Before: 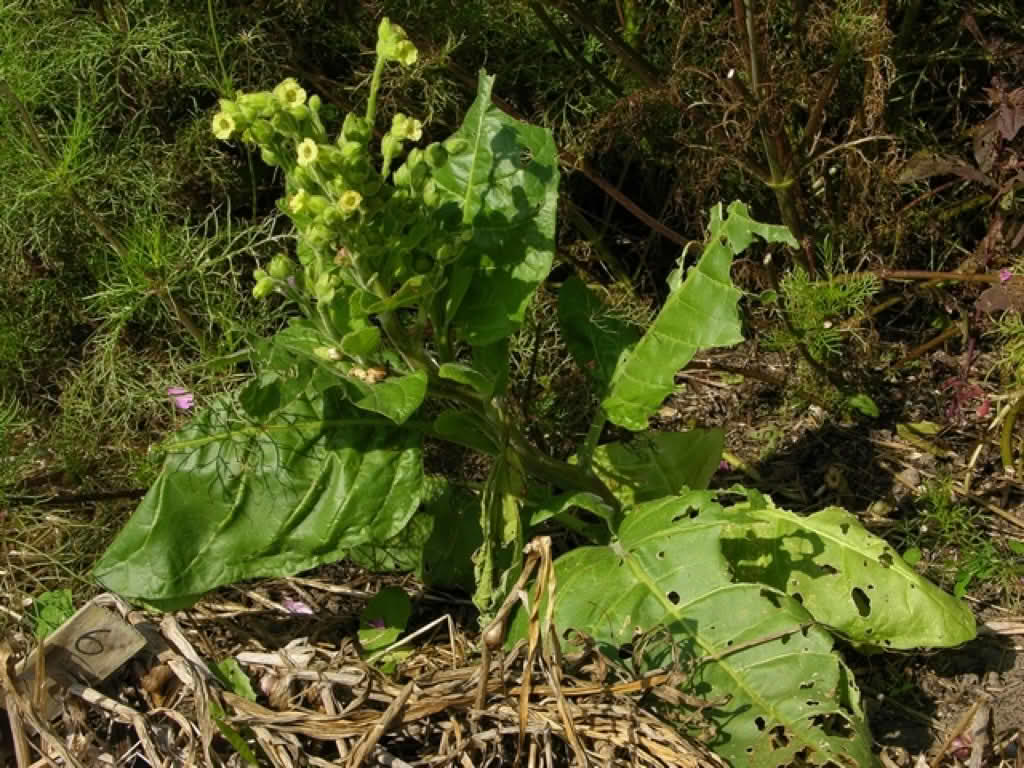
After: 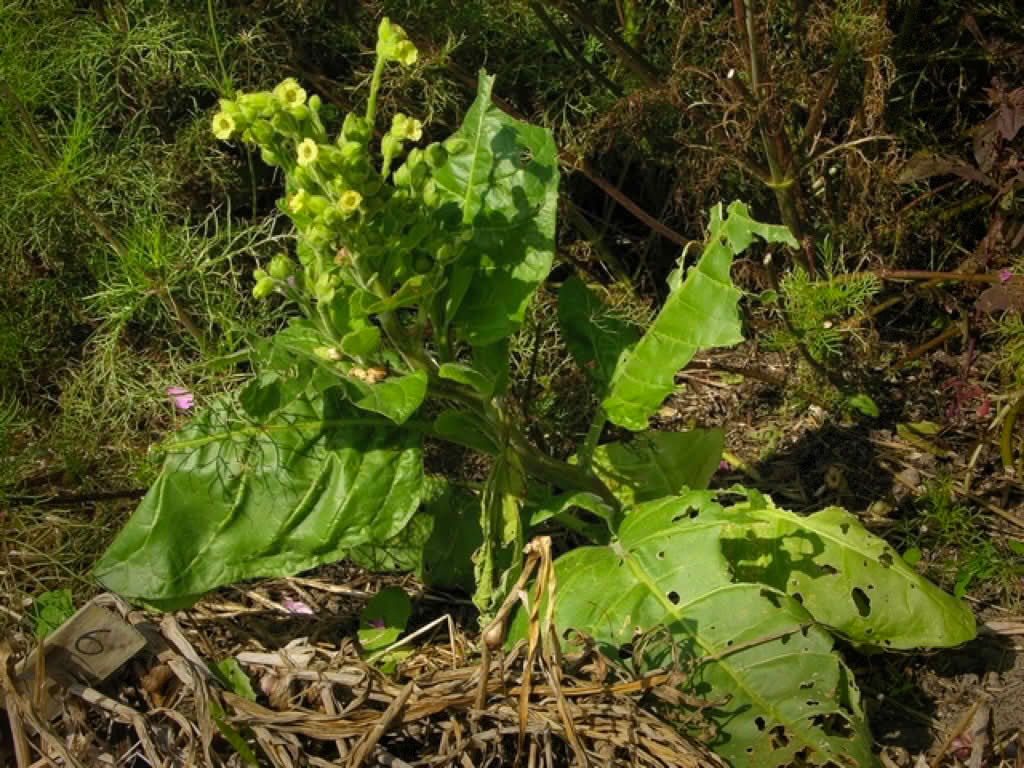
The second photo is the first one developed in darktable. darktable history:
vignetting: fall-off start 68.33%, fall-off radius 30%, saturation 0.042, center (-0.066, -0.311), width/height ratio 0.992, shape 0.85, dithering 8-bit output
white balance: red 1.009, blue 0.985
contrast brightness saturation: contrast 0.03, brightness 0.06, saturation 0.13
